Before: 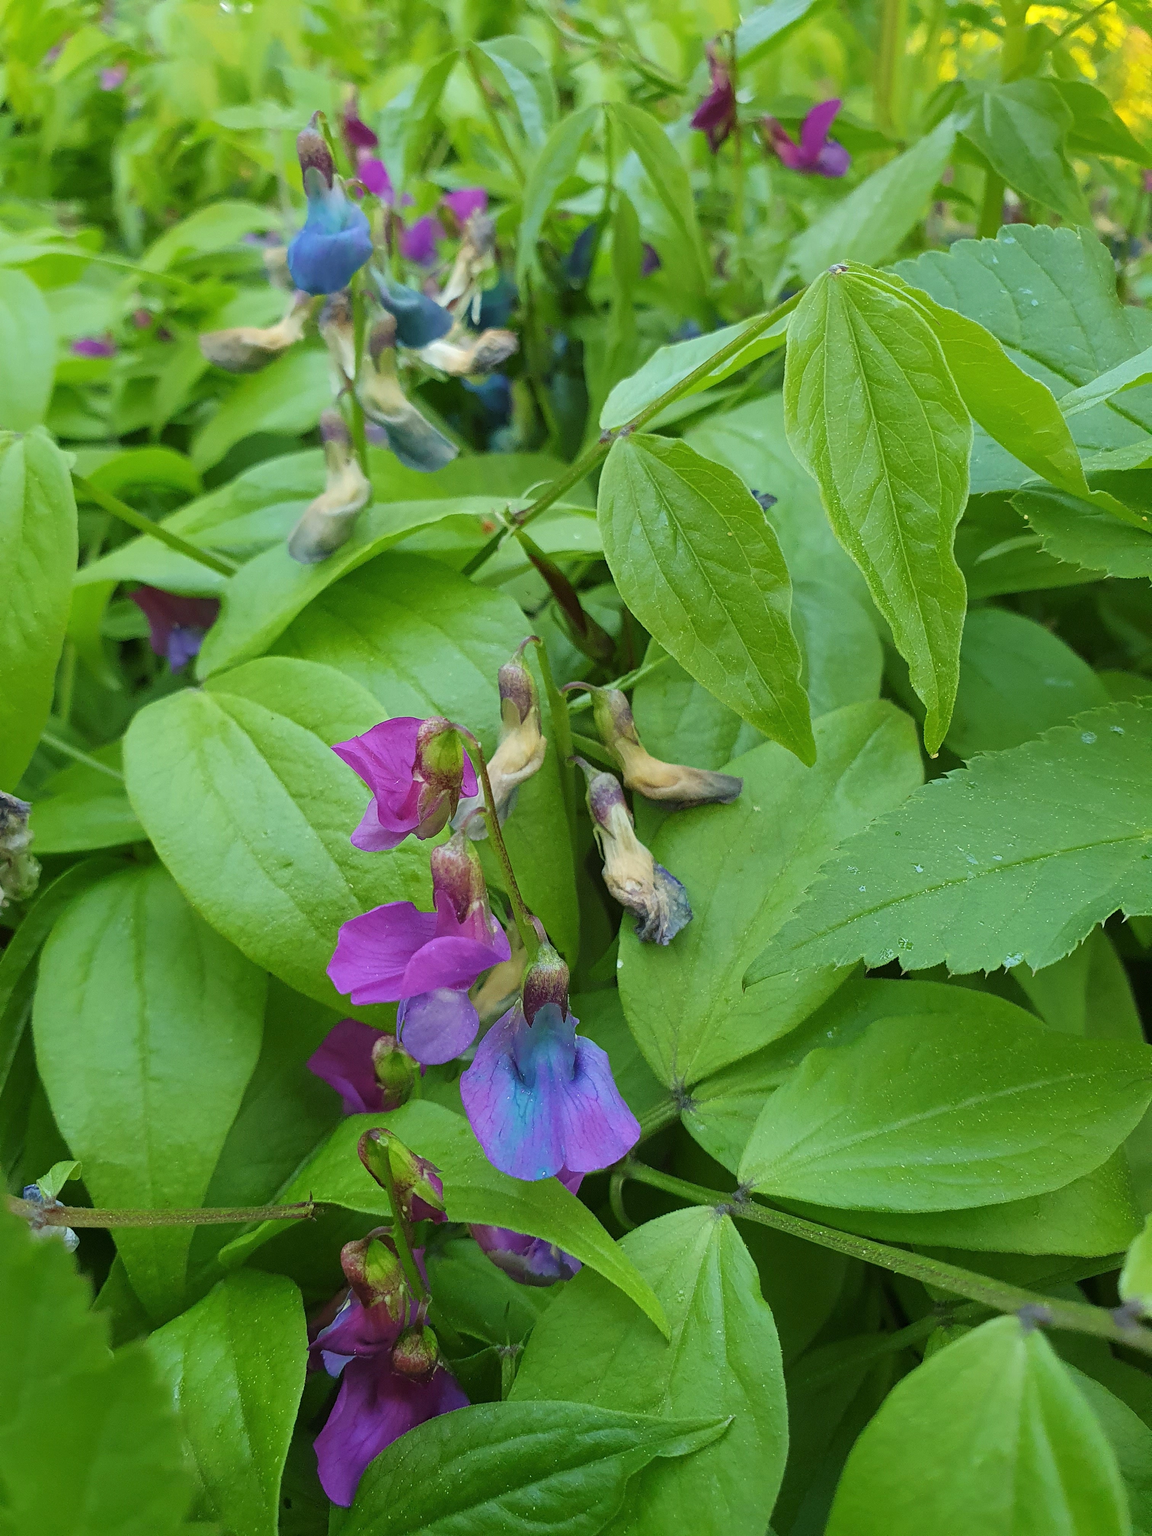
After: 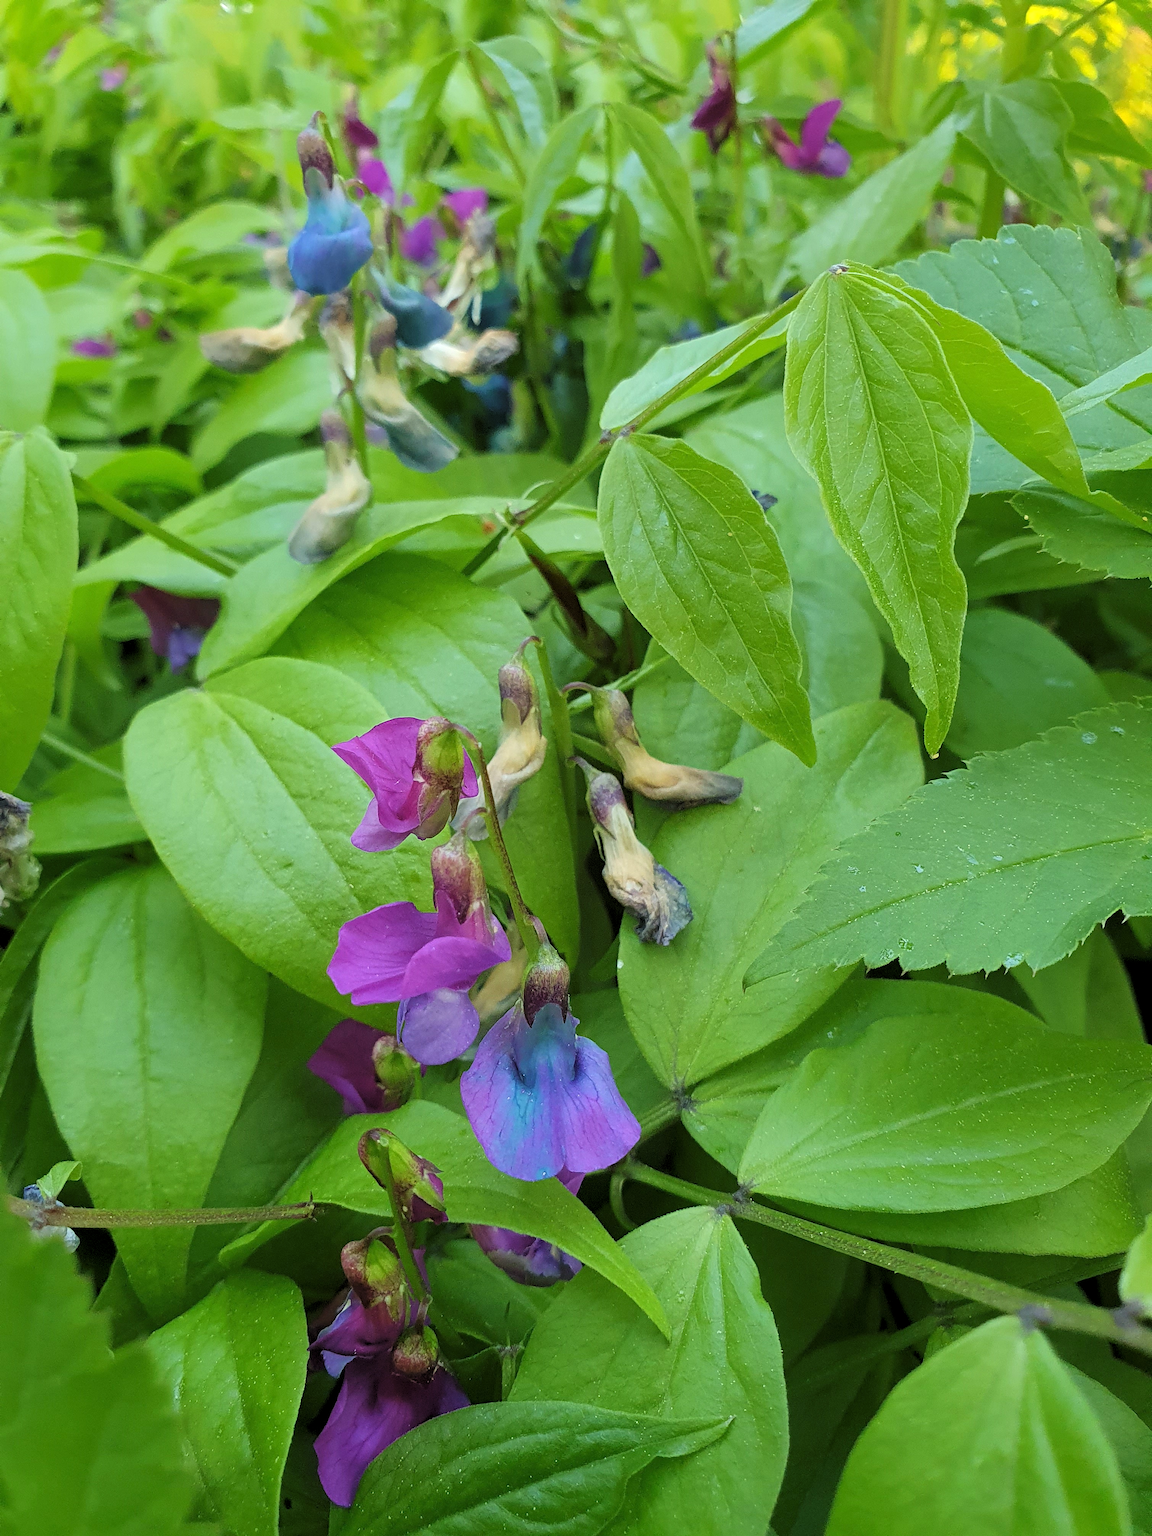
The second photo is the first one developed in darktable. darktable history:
levels: levels [0.073, 0.497, 0.972]
exposure: compensate highlight preservation false
